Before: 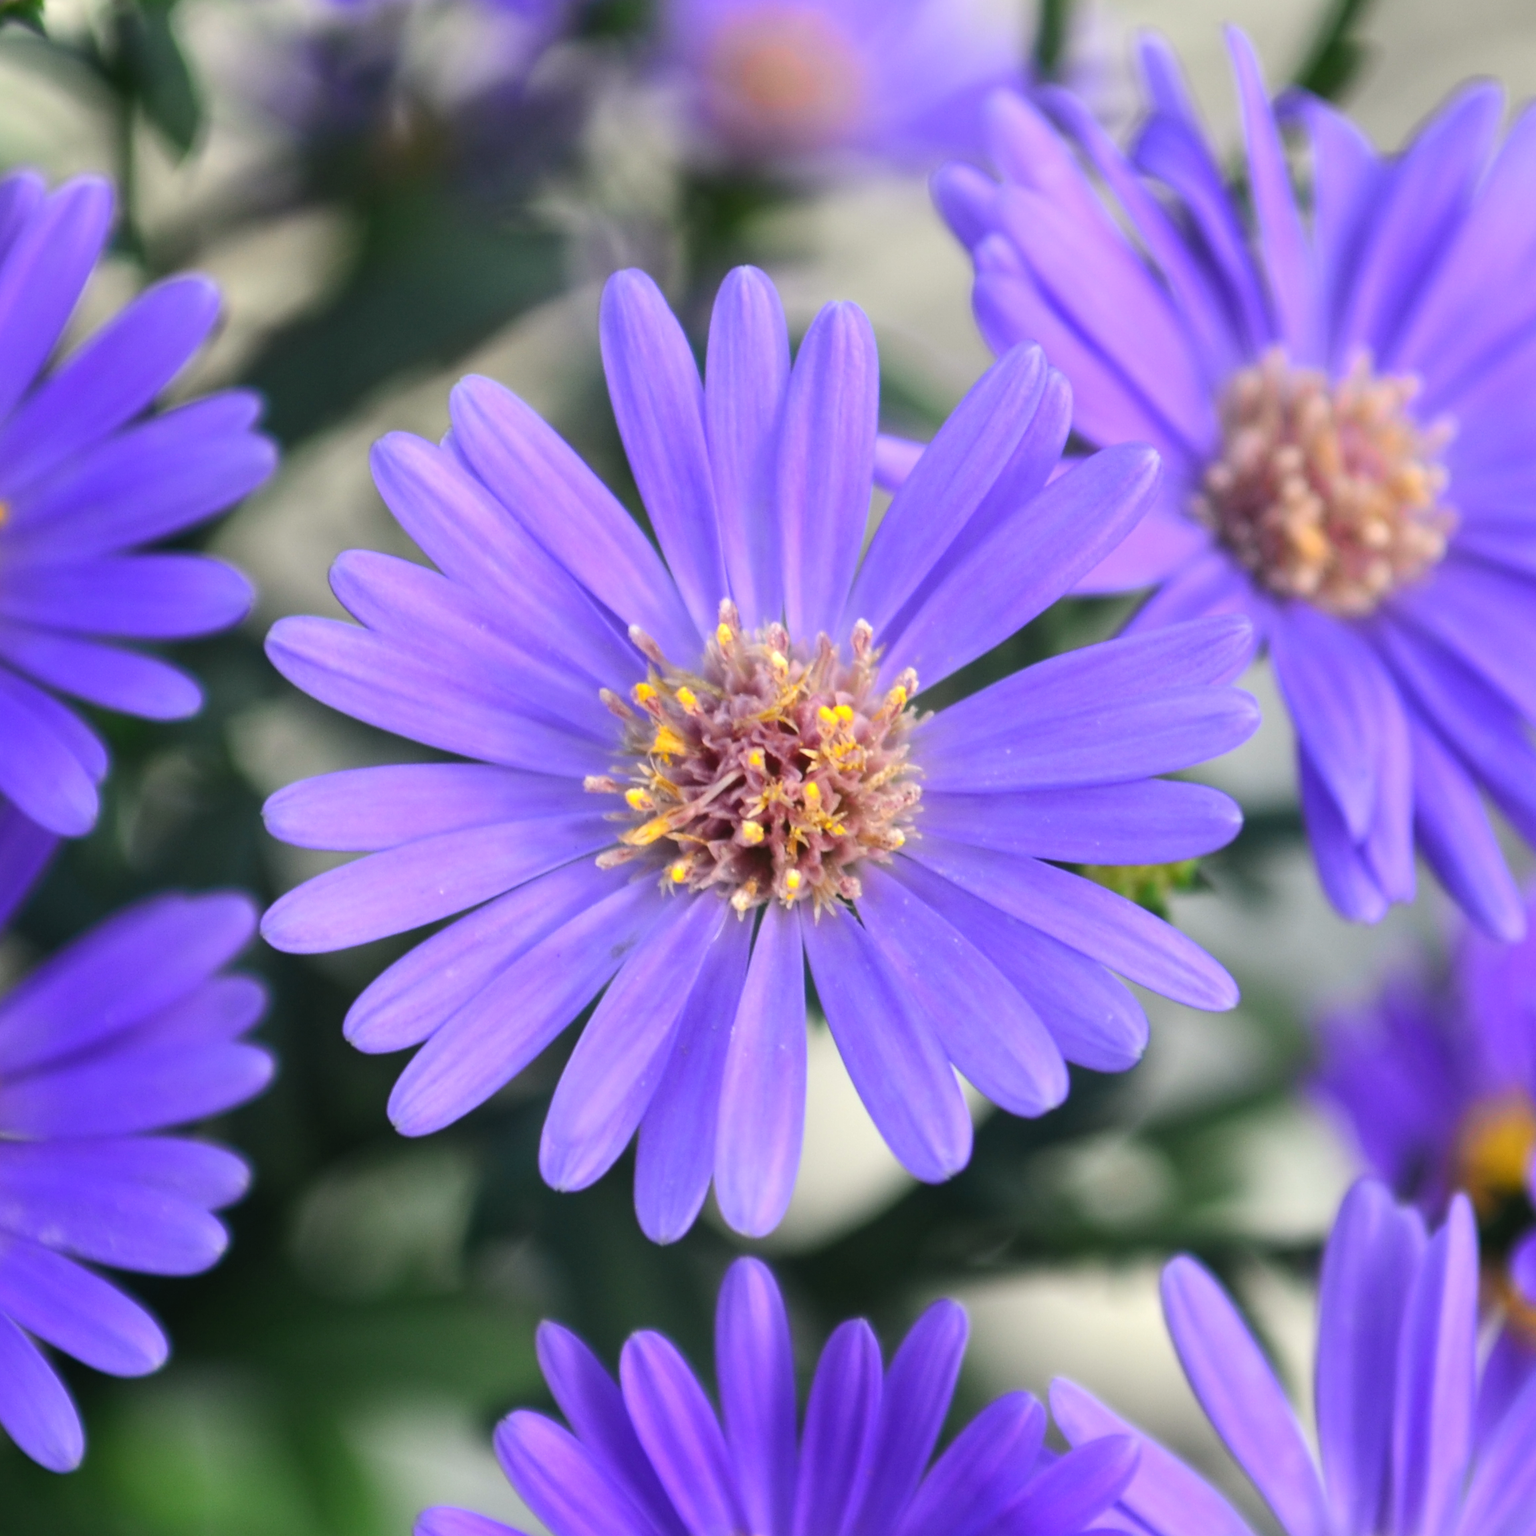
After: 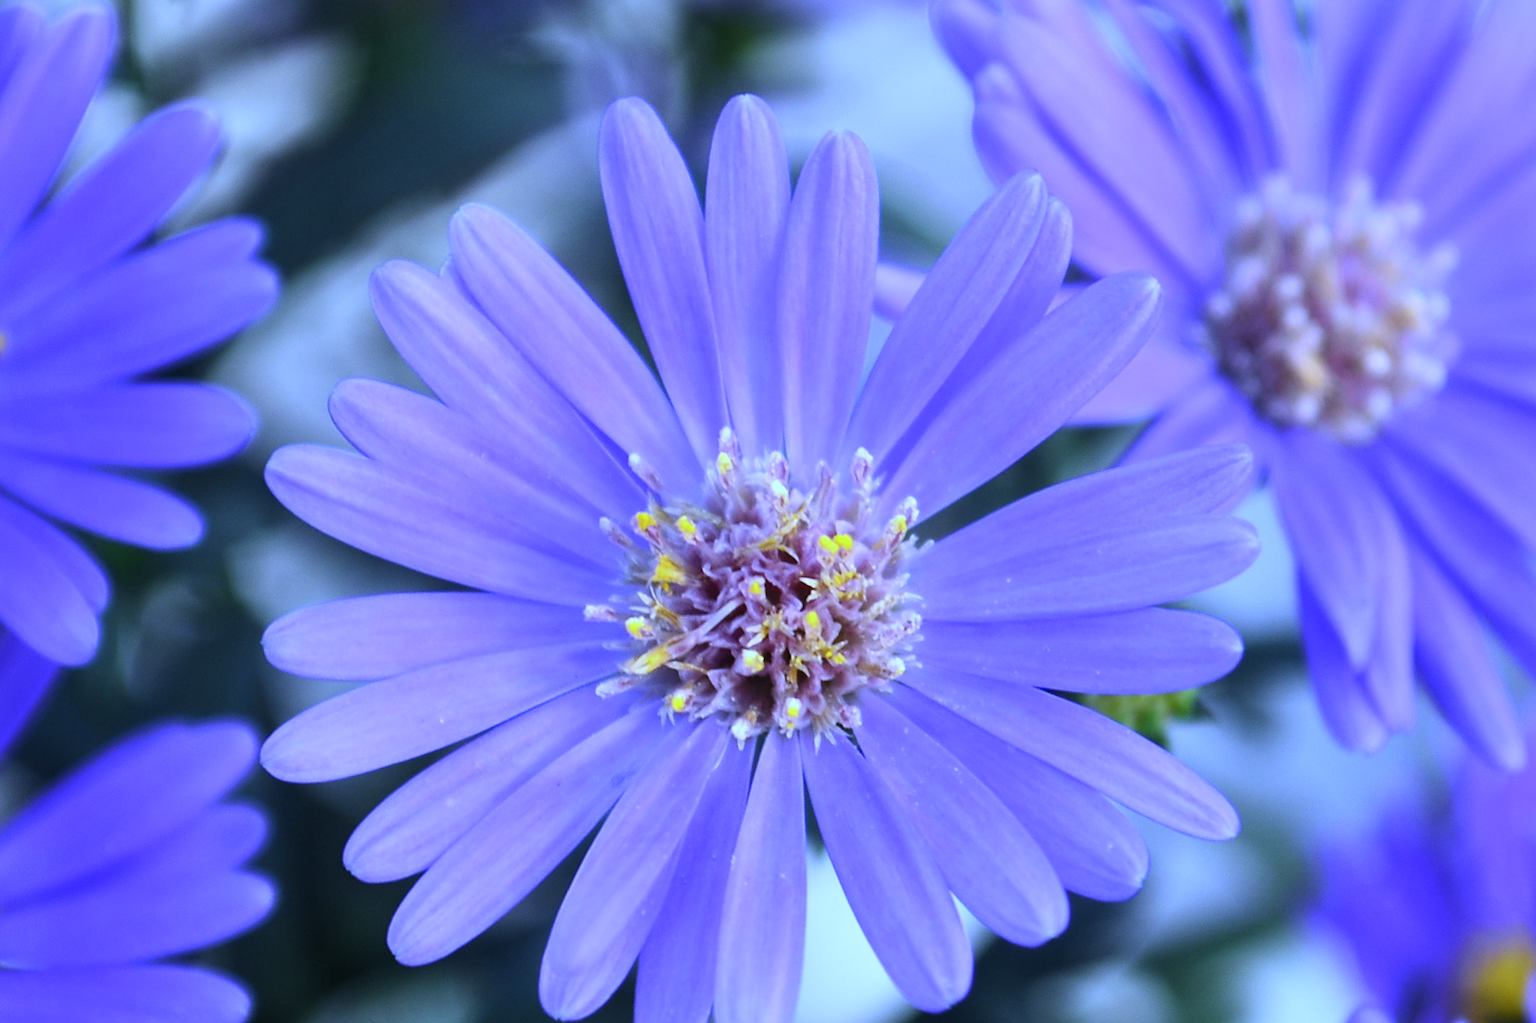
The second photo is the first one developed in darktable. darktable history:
color calibration: illuminant same as pipeline (D50), adaptation none (bypass), gamut compression 1.72
crop: top 11.166%, bottom 22.168%
sharpen: on, module defaults
white balance: red 0.766, blue 1.537
rgb curve: curves: ch0 [(0, 0) (0.078, 0.051) (0.929, 0.956) (1, 1)], compensate middle gray true
